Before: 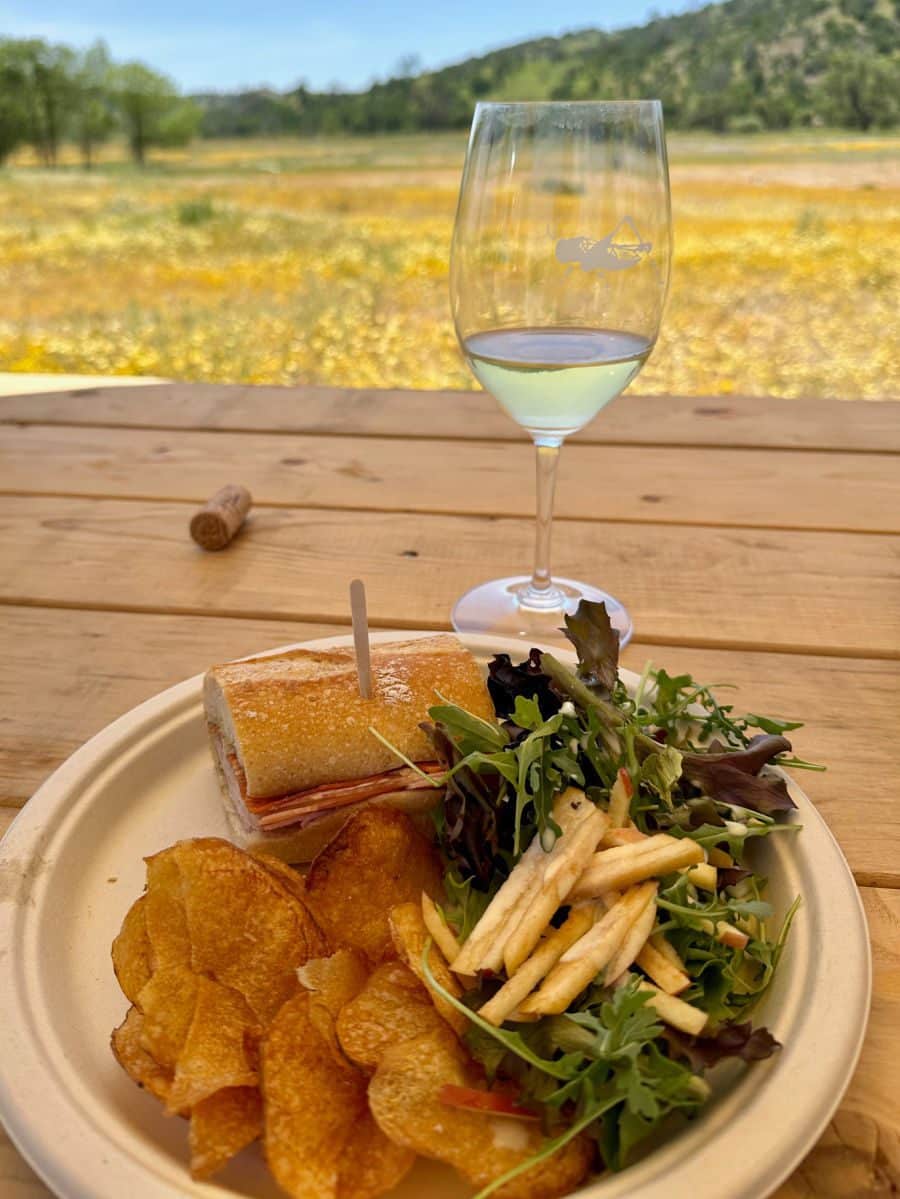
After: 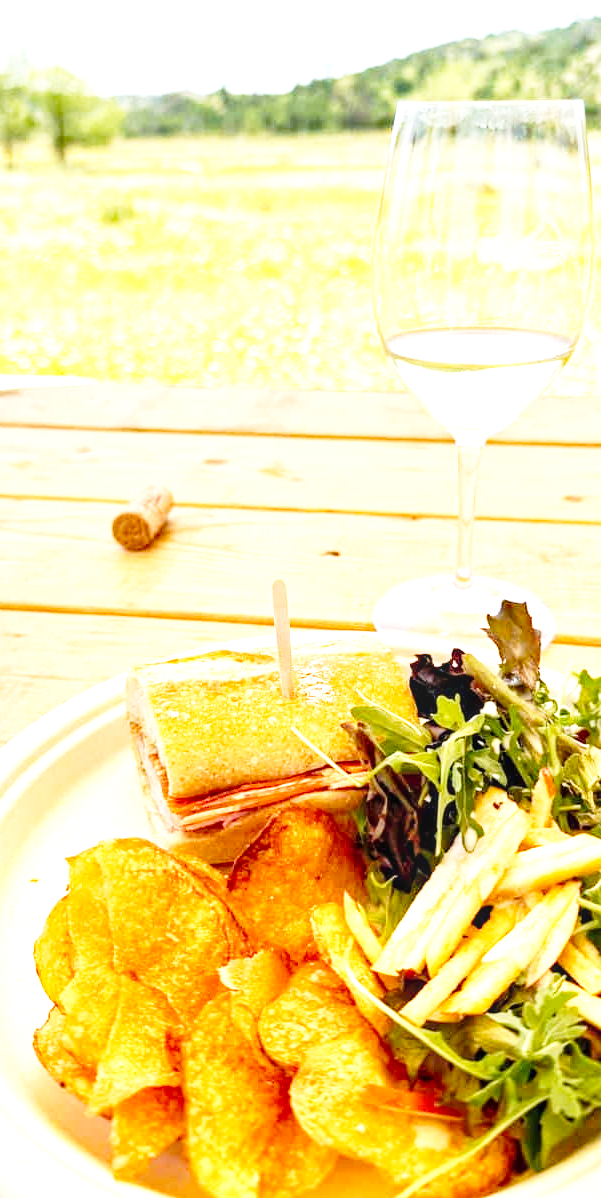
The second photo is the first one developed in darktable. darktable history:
base curve: curves: ch0 [(0, 0) (0.028, 0.03) (0.121, 0.232) (0.46, 0.748) (0.859, 0.968) (1, 1)], preserve colors none
velvia: strength 8.87%
exposure: black level correction 0.001, exposure 1.717 EV, compensate exposure bias true, compensate highlight preservation false
haze removal: compatibility mode true
local contrast: on, module defaults
crop and rotate: left 8.751%, right 24.455%
